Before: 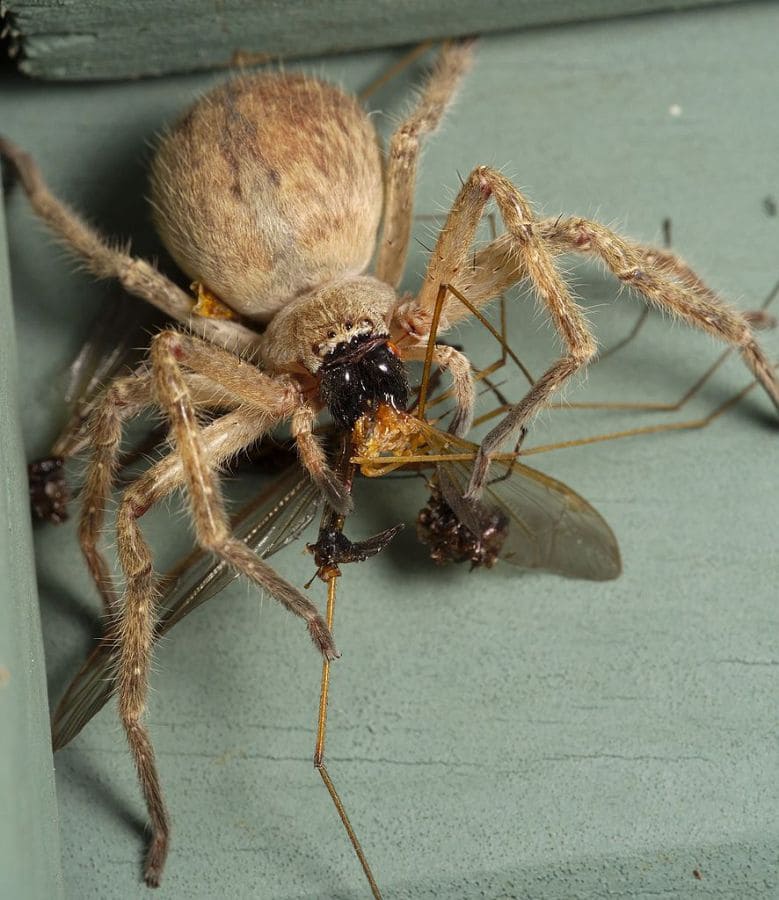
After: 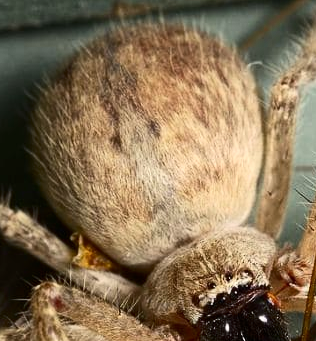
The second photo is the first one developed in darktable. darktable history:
contrast brightness saturation: contrast 0.28
tone equalizer: on, module defaults
crop: left 15.452%, top 5.459%, right 43.956%, bottom 56.62%
